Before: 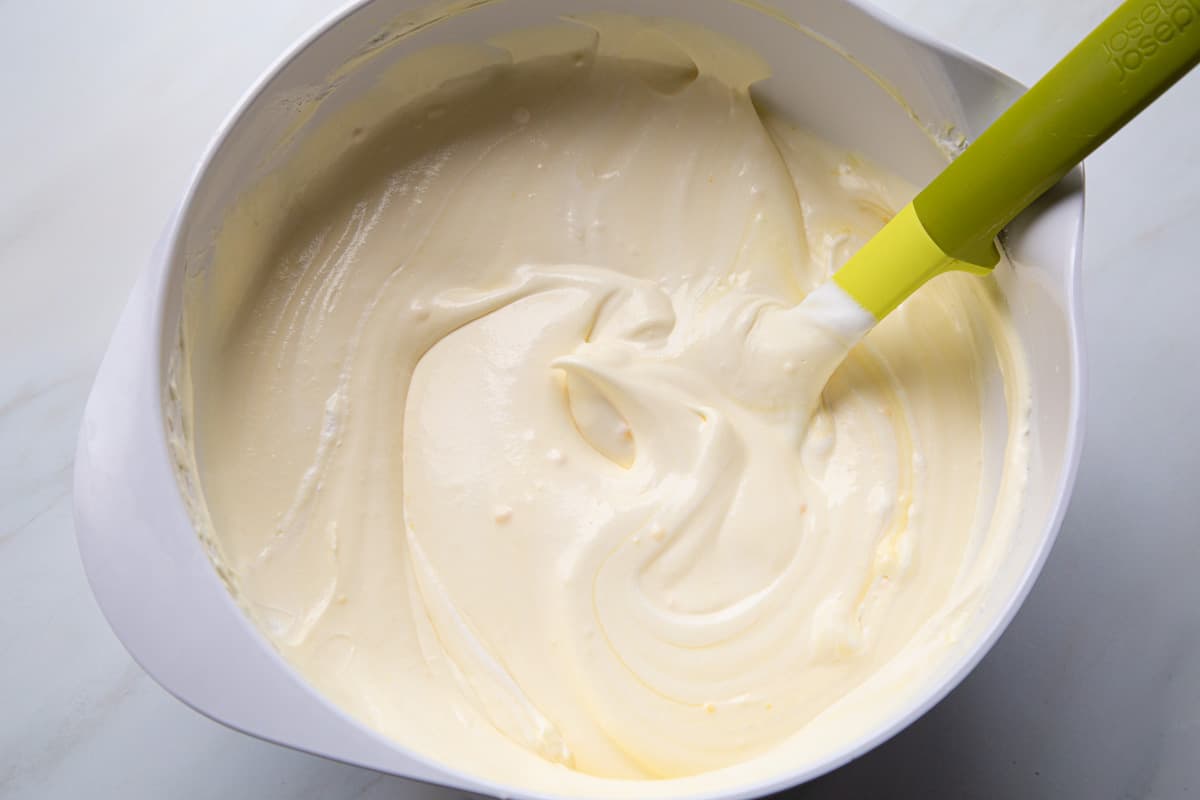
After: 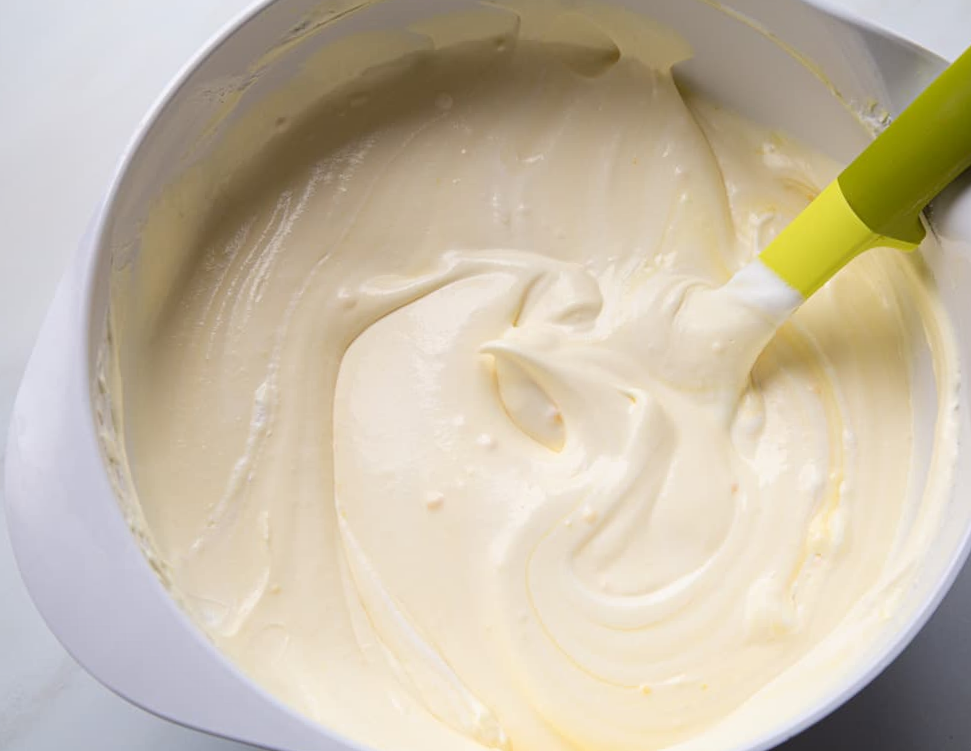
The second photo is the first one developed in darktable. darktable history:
tone equalizer: on, module defaults
crop and rotate: angle 1.26°, left 4.548%, top 0.527%, right 11.866%, bottom 2.457%
